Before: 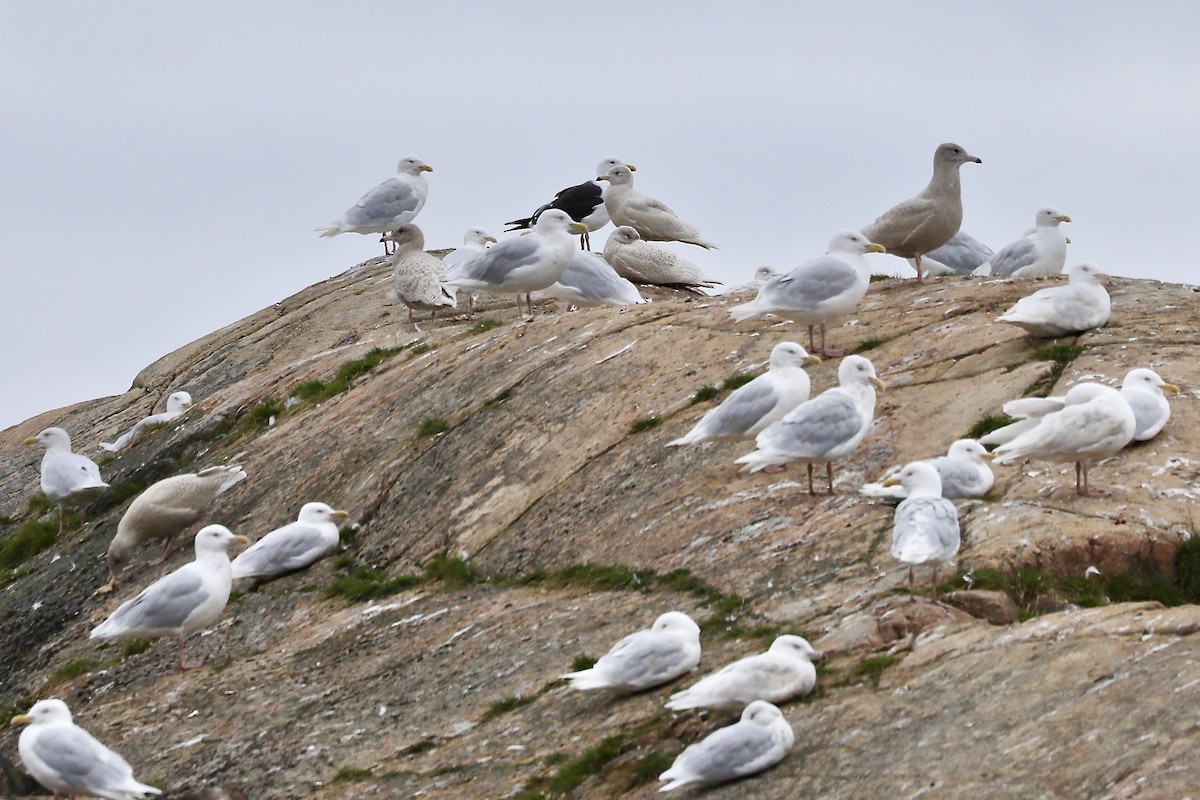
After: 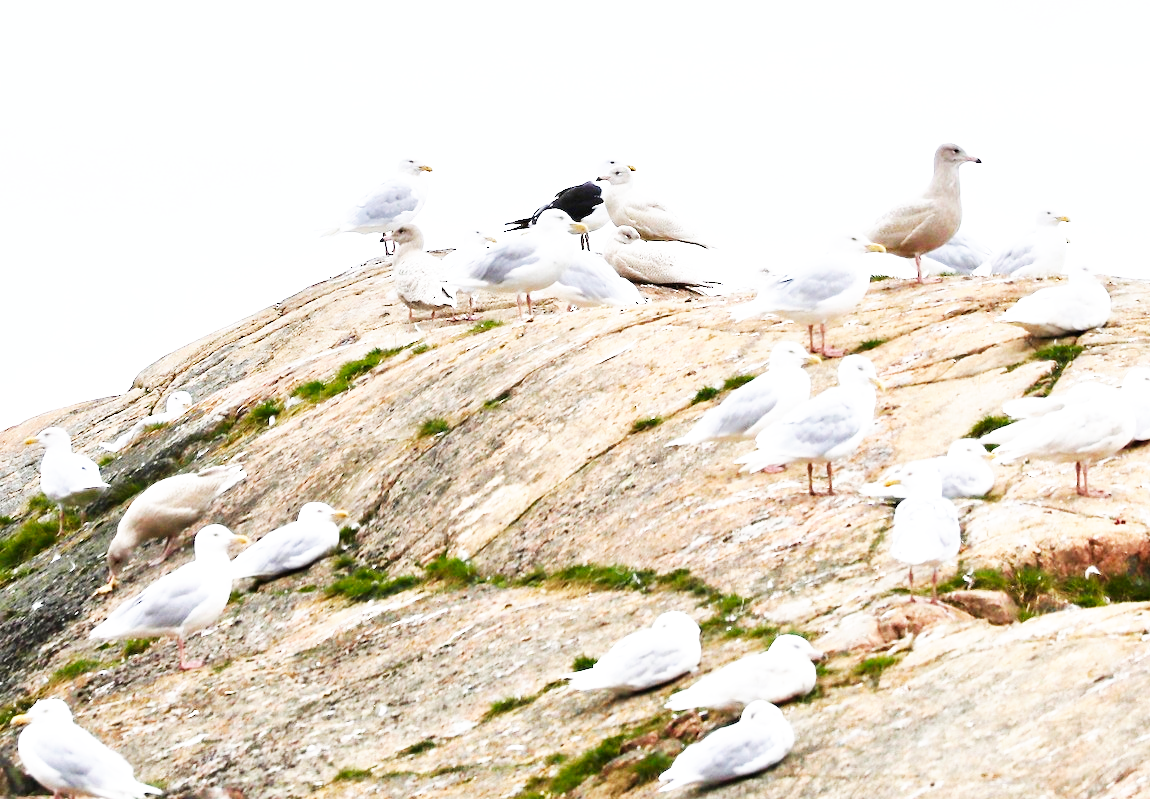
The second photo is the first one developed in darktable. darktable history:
crop: right 4.163%, bottom 0.028%
exposure: black level correction 0, exposure 0.597 EV, compensate highlight preservation false
base curve: curves: ch0 [(0, 0) (0.007, 0.004) (0.027, 0.03) (0.046, 0.07) (0.207, 0.54) (0.442, 0.872) (0.673, 0.972) (1, 1)], preserve colors none
